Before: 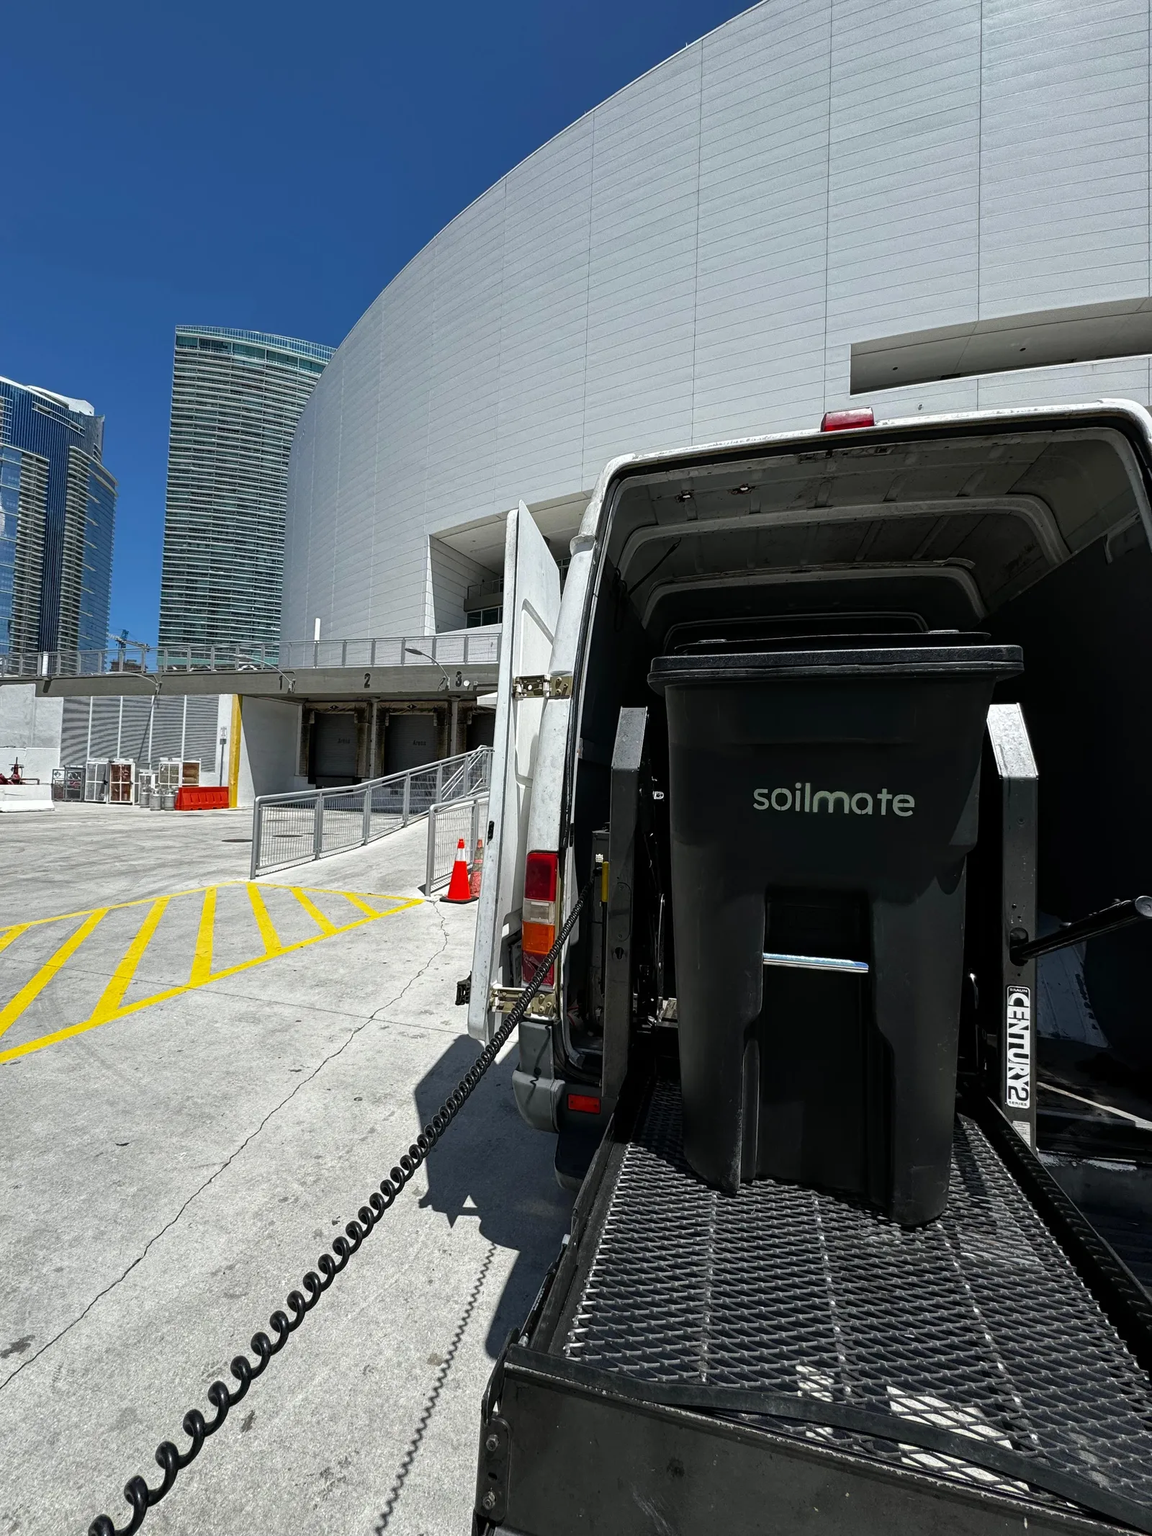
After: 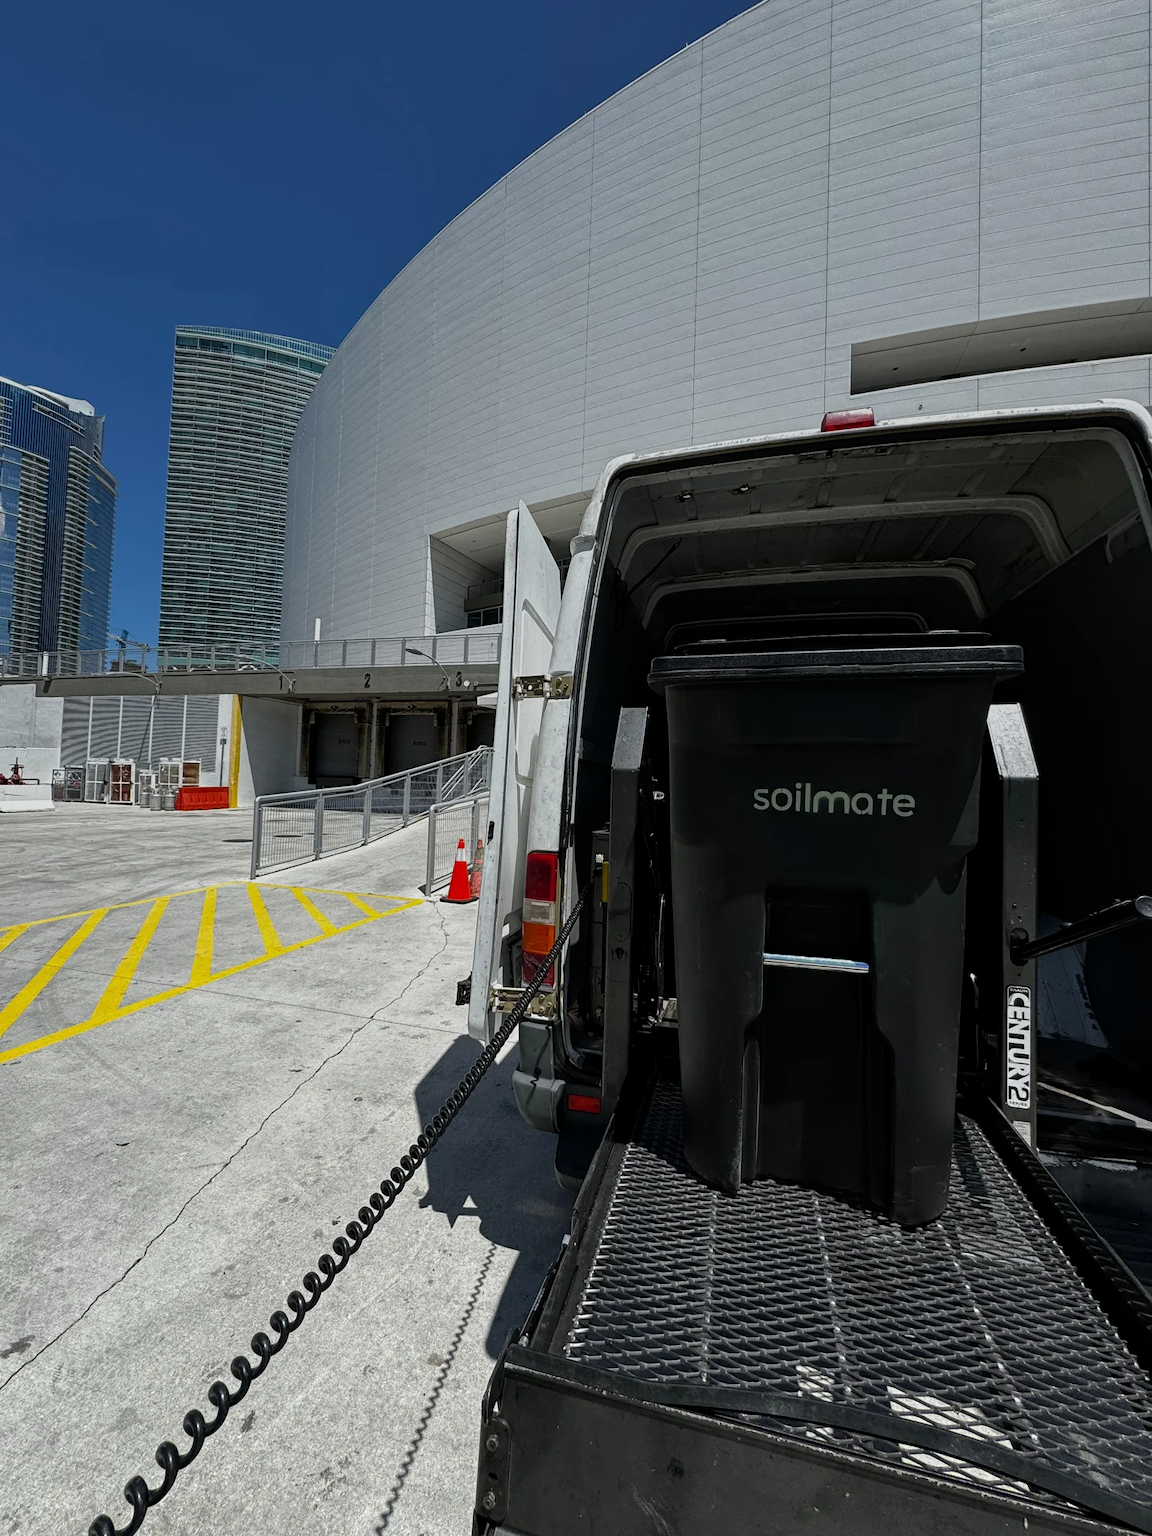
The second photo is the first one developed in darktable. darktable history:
local contrast: mode bilateral grid, contrast 10, coarseness 25, detail 115%, midtone range 0.2
graduated density: rotation 5.63°, offset 76.9
